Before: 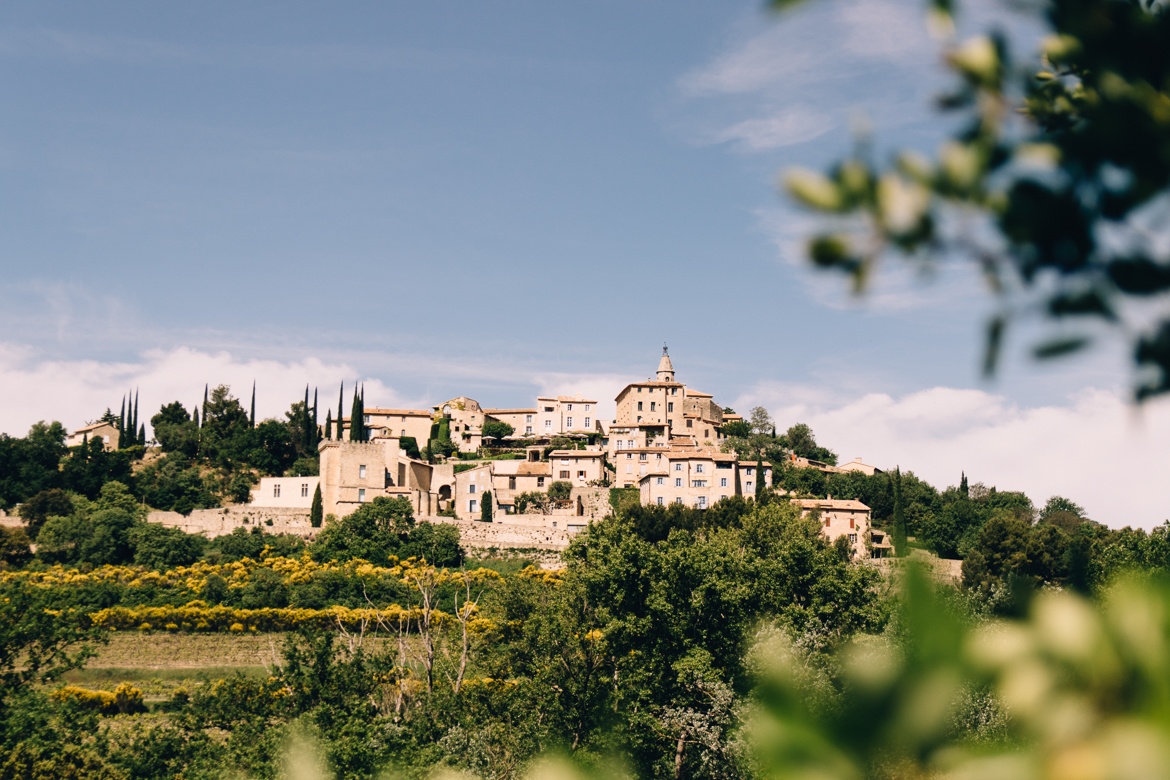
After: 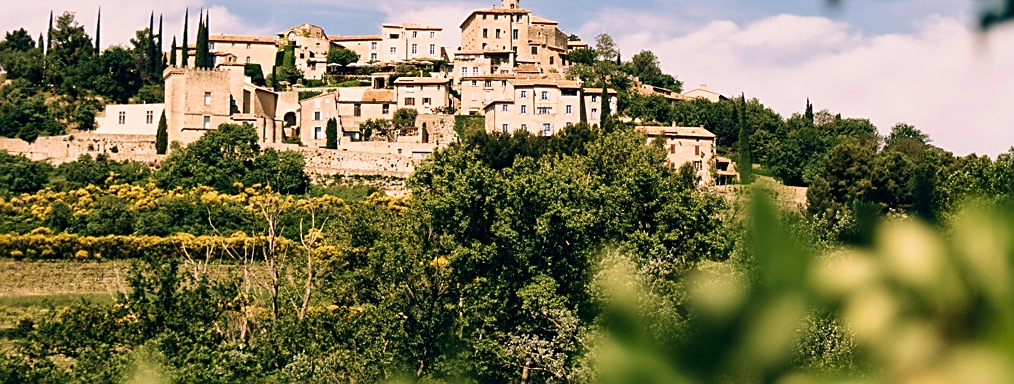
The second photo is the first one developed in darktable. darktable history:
velvia: strength 44.98%
sharpen: on, module defaults
local contrast: mode bilateral grid, contrast 30, coarseness 24, midtone range 0.2
crop and rotate: left 13.318%, top 47.894%, bottom 2.858%
